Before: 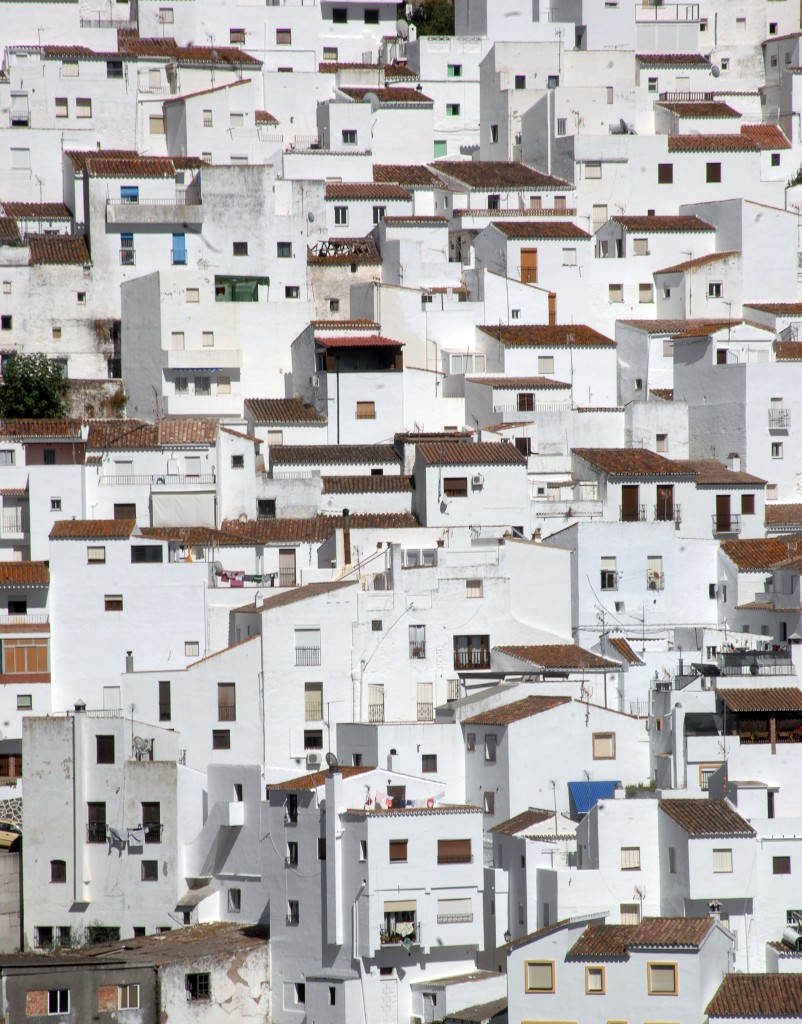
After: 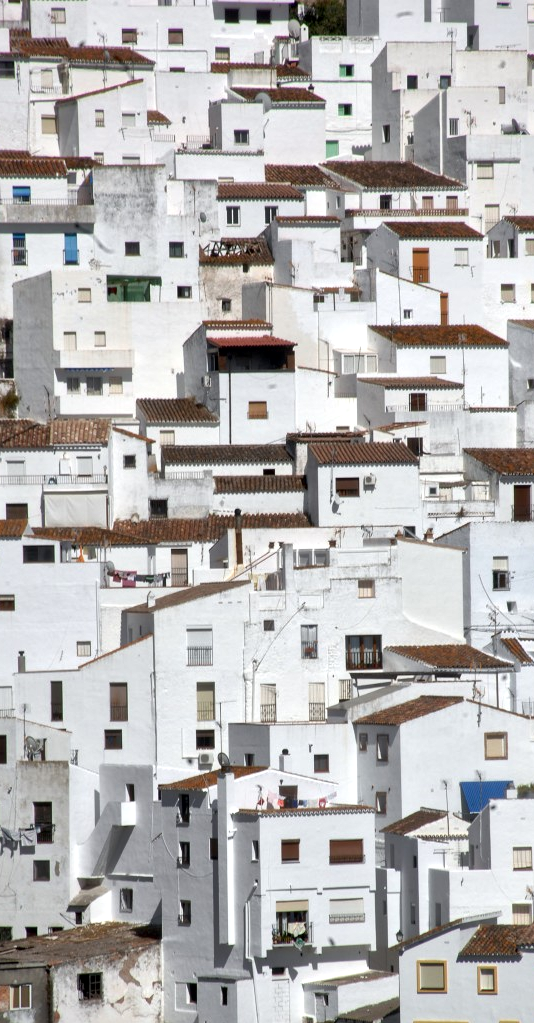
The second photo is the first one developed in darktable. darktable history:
crop and rotate: left 13.537%, right 19.796%
local contrast: mode bilateral grid, contrast 20, coarseness 19, detail 163%, midtone range 0.2
